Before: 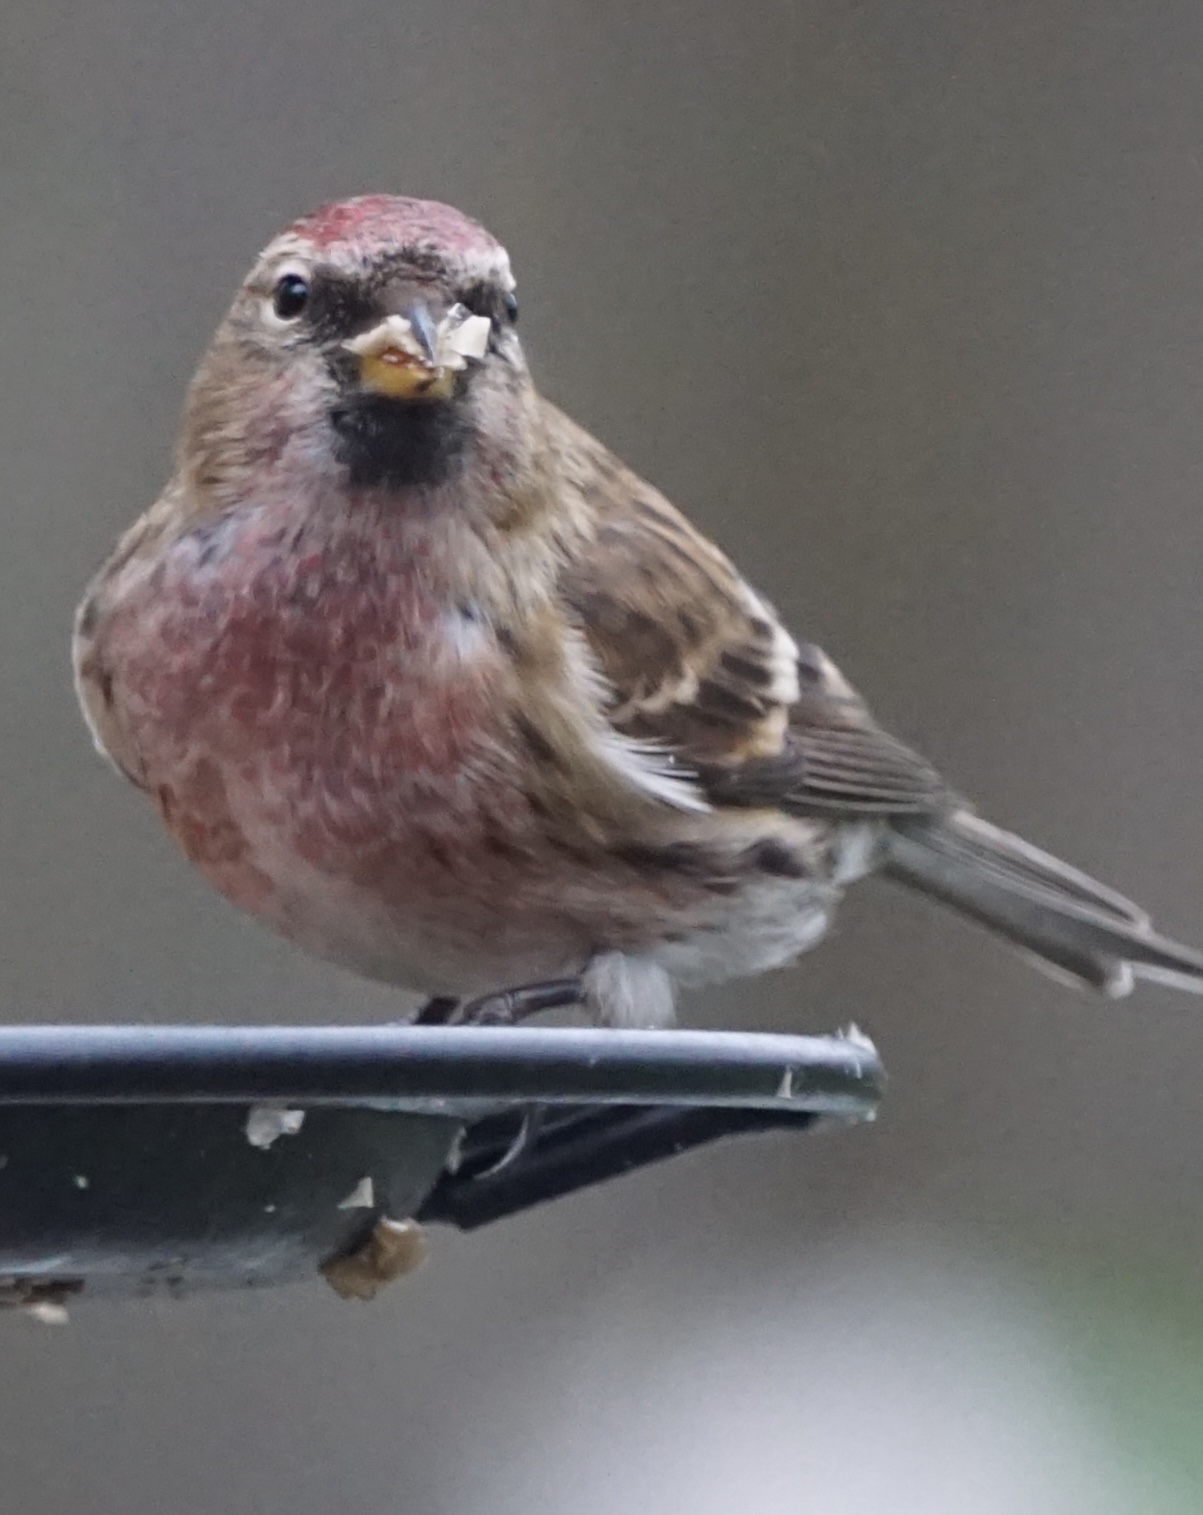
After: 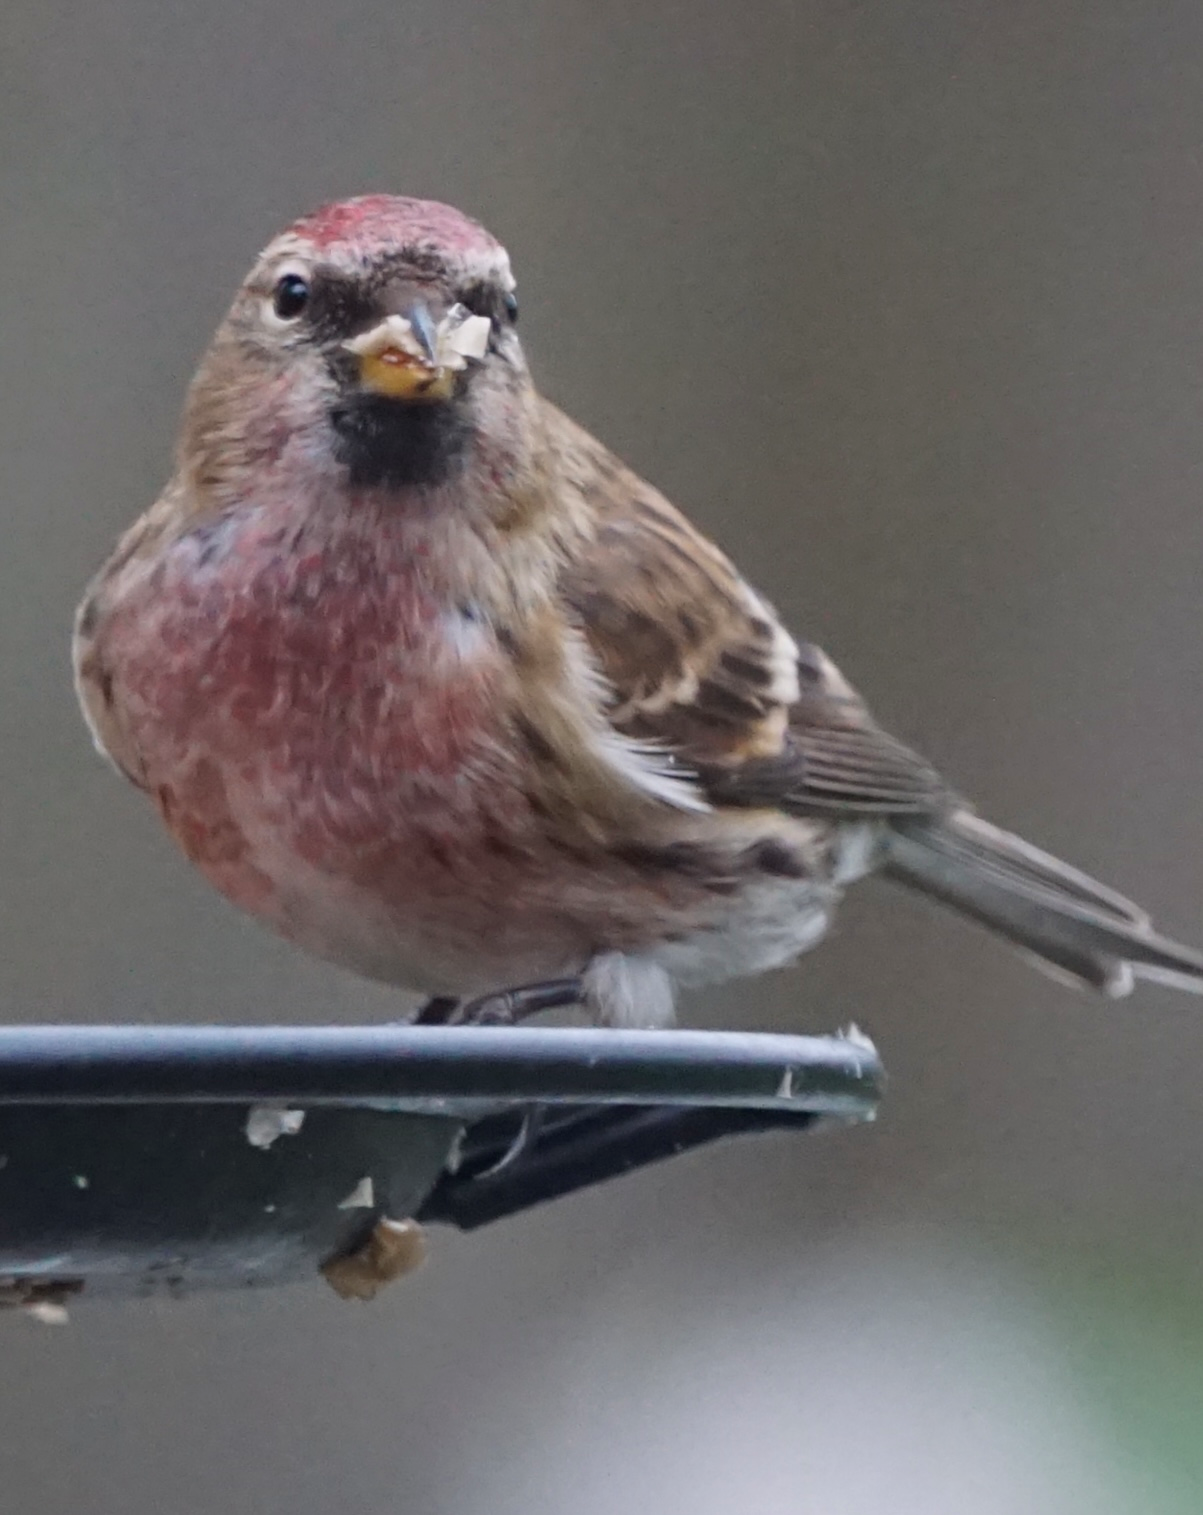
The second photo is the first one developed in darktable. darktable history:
shadows and highlights: shadows -20.64, white point adjustment -2.04, highlights -35.21
